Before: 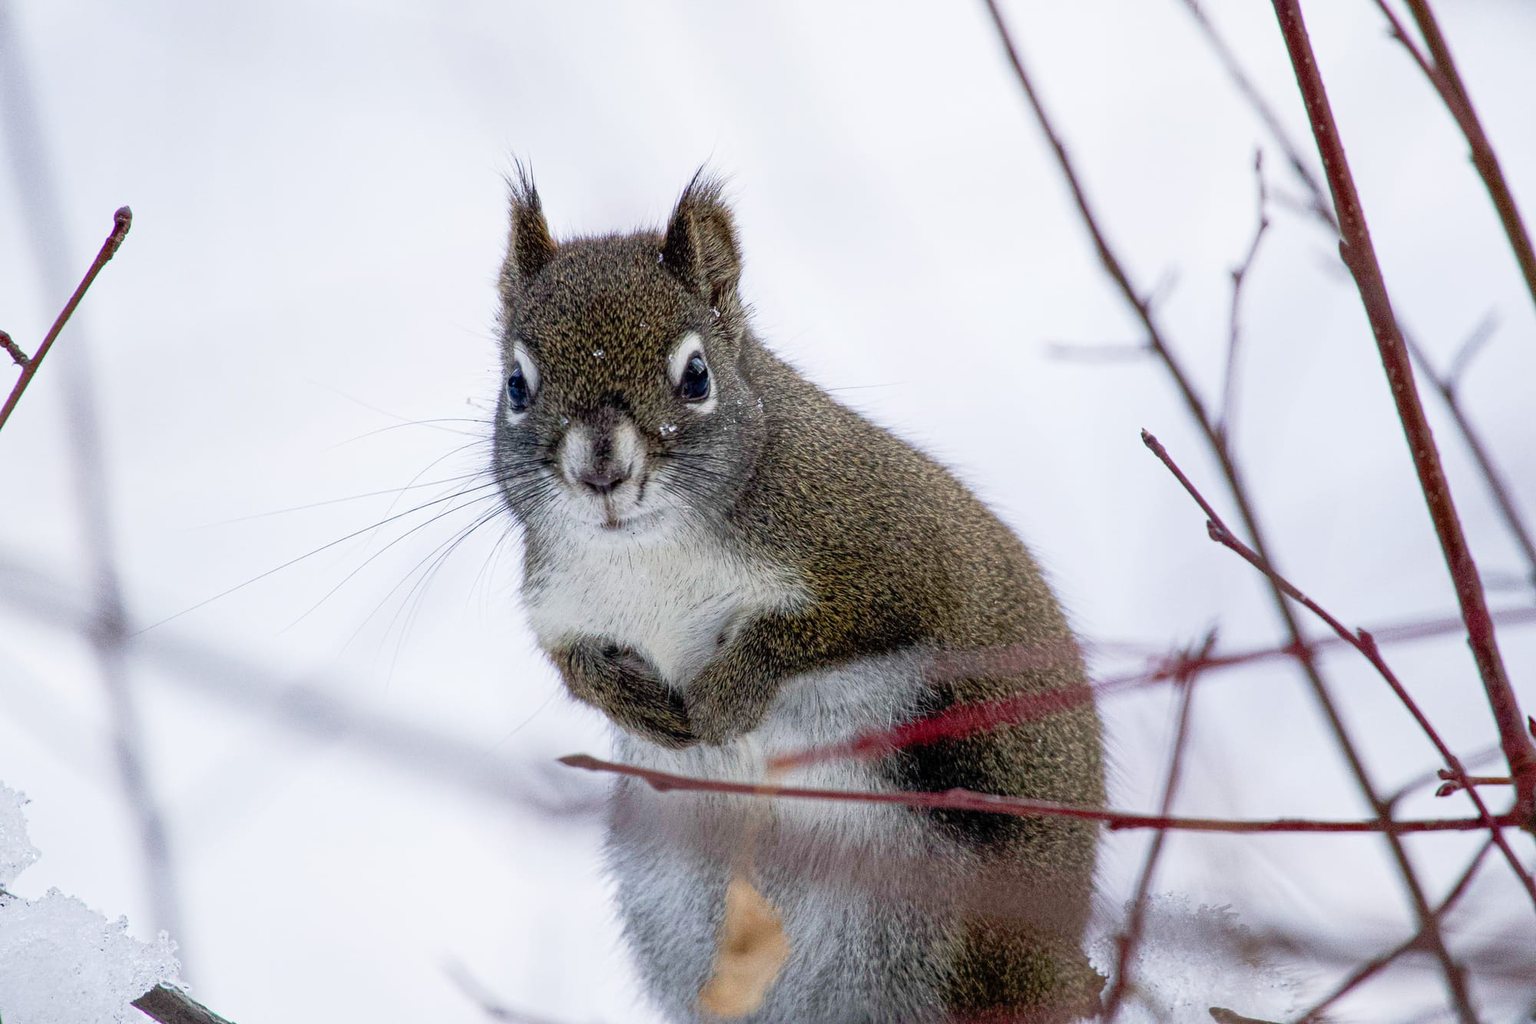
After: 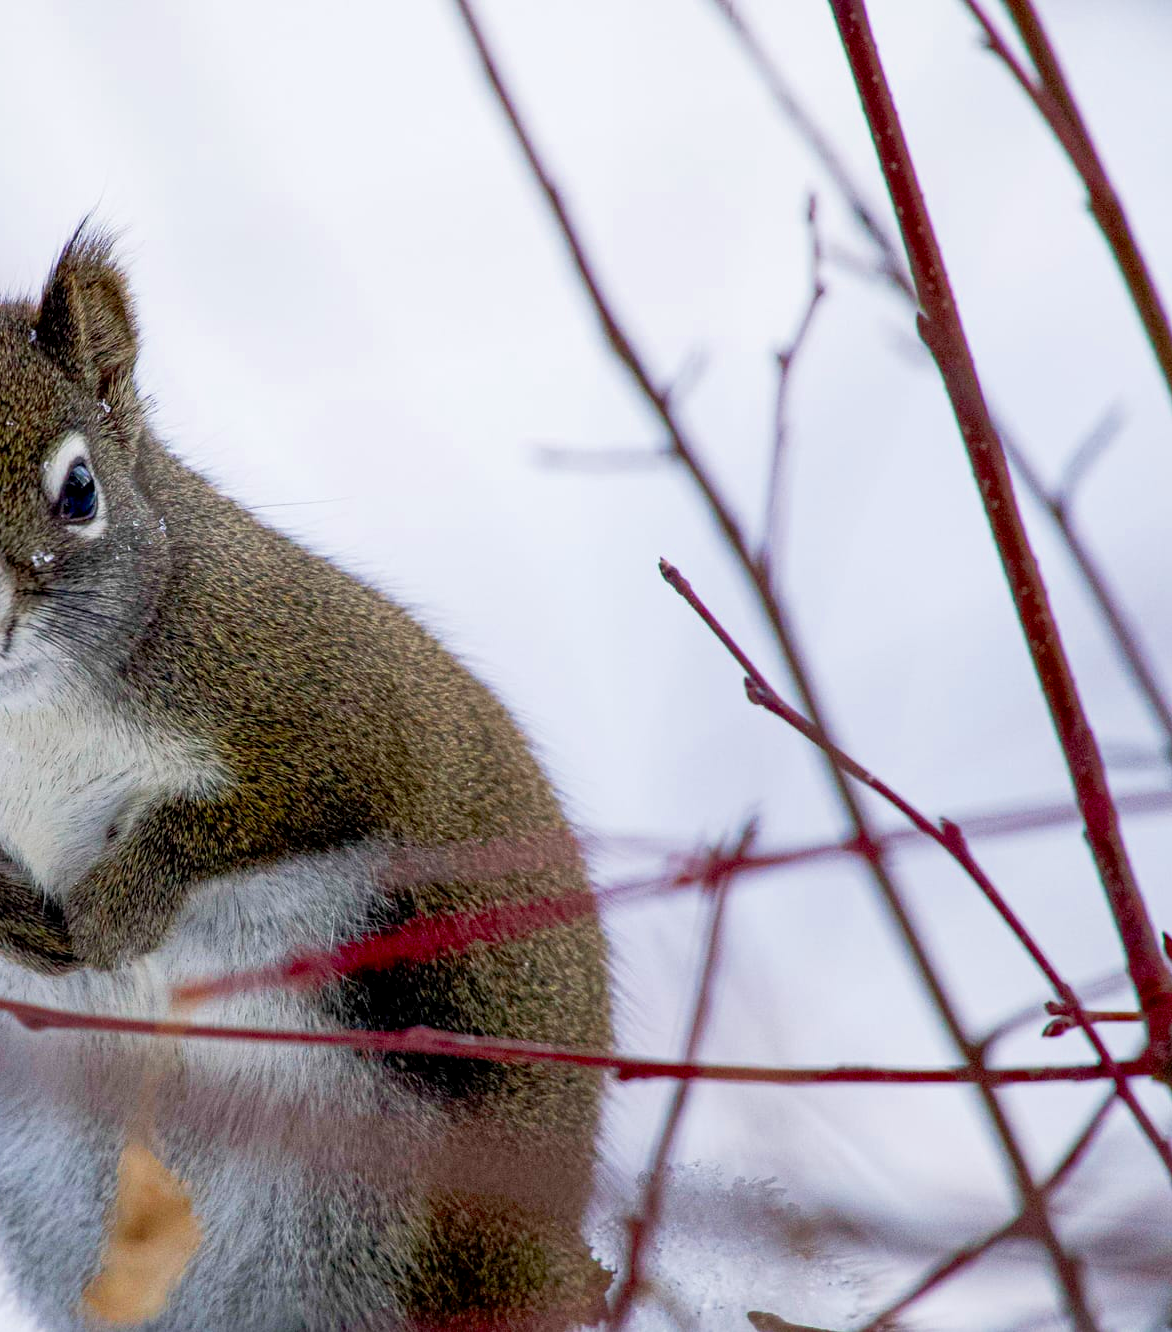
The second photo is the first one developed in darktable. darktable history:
color zones: curves: ch0 [(0, 0.425) (0.143, 0.422) (0.286, 0.42) (0.429, 0.419) (0.571, 0.419) (0.714, 0.42) (0.857, 0.422) (1, 0.425)]; ch1 [(0, 0.666) (0.143, 0.669) (0.286, 0.671) (0.429, 0.67) (0.571, 0.67) (0.714, 0.67) (0.857, 0.67) (1, 0.666)]
exposure: black level correction 0.005, exposure 0.004 EV, compensate exposure bias true, compensate highlight preservation false
crop: left 41.368%
